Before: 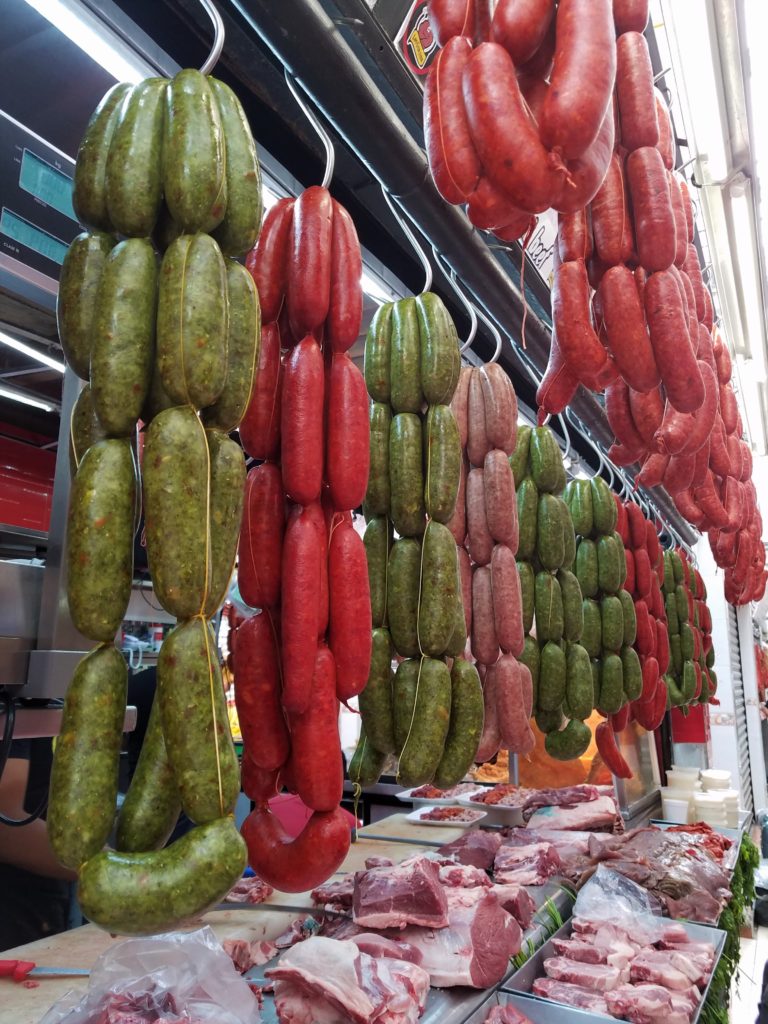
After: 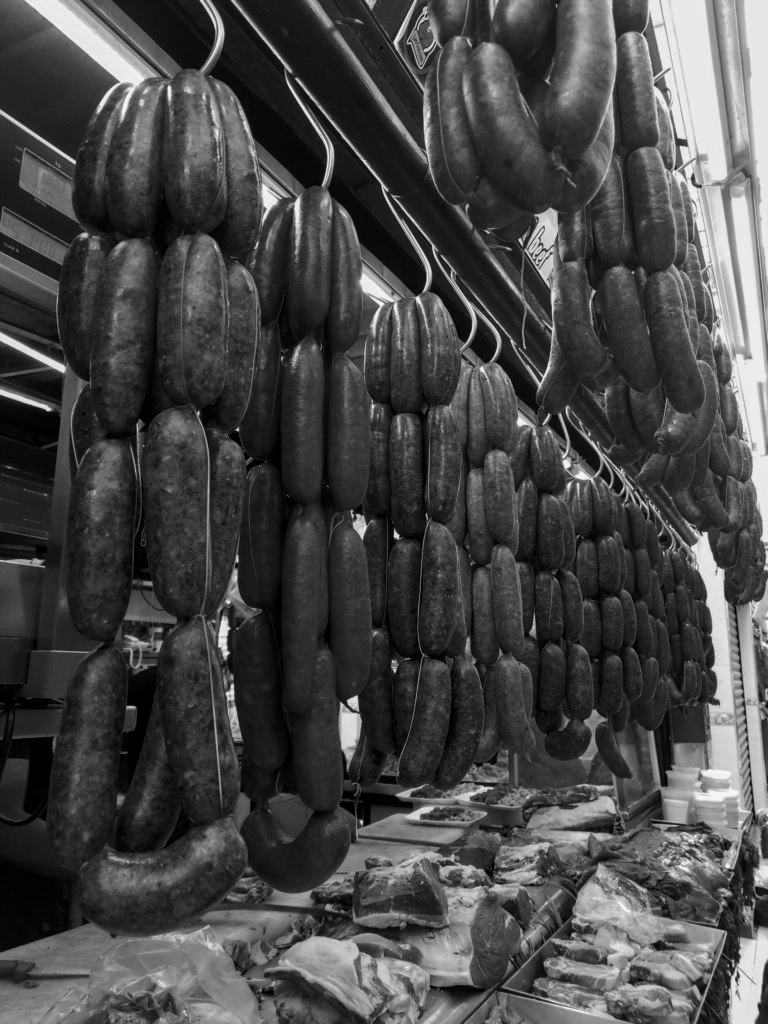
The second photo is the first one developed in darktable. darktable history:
local contrast: detail 113%
color calibration: output gray [0.246, 0.254, 0.501, 0], illuminant as shot in camera, x 0.358, y 0.373, temperature 4628.91 K
color zones: curves: ch0 [(0, 0.465) (0.092, 0.596) (0.289, 0.464) (0.429, 0.453) (0.571, 0.464) (0.714, 0.455) (0.857, 0.462) (1, 0.465)]
contrast brightness saturation: brightness -0.247, saturation 0.197
